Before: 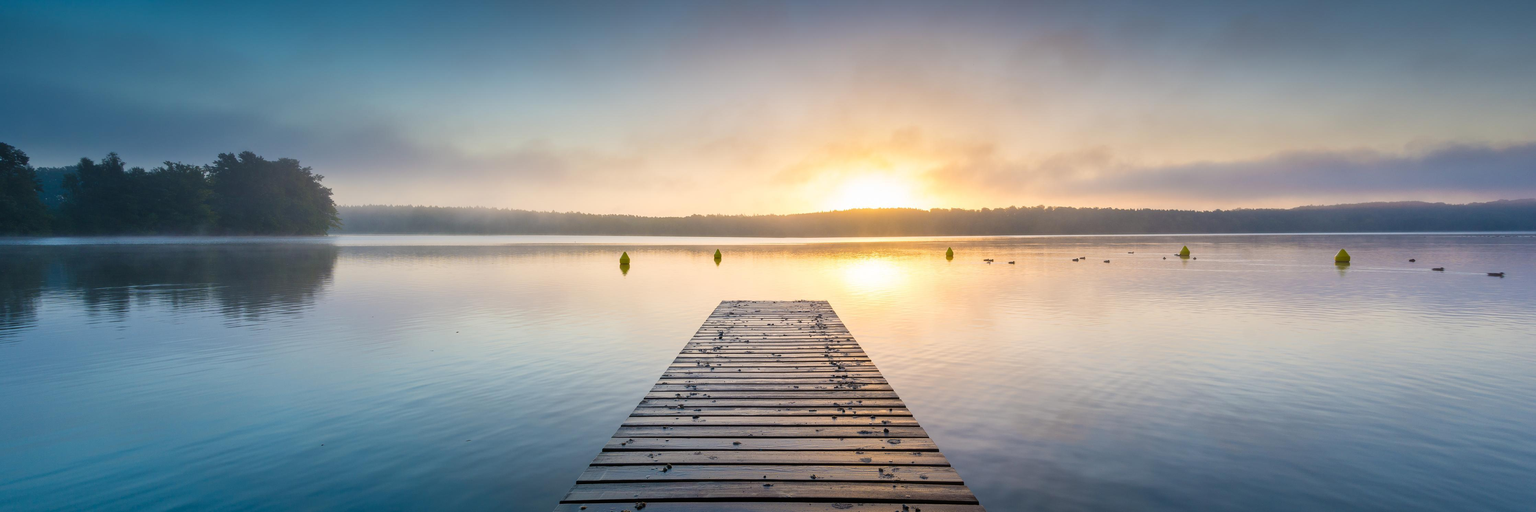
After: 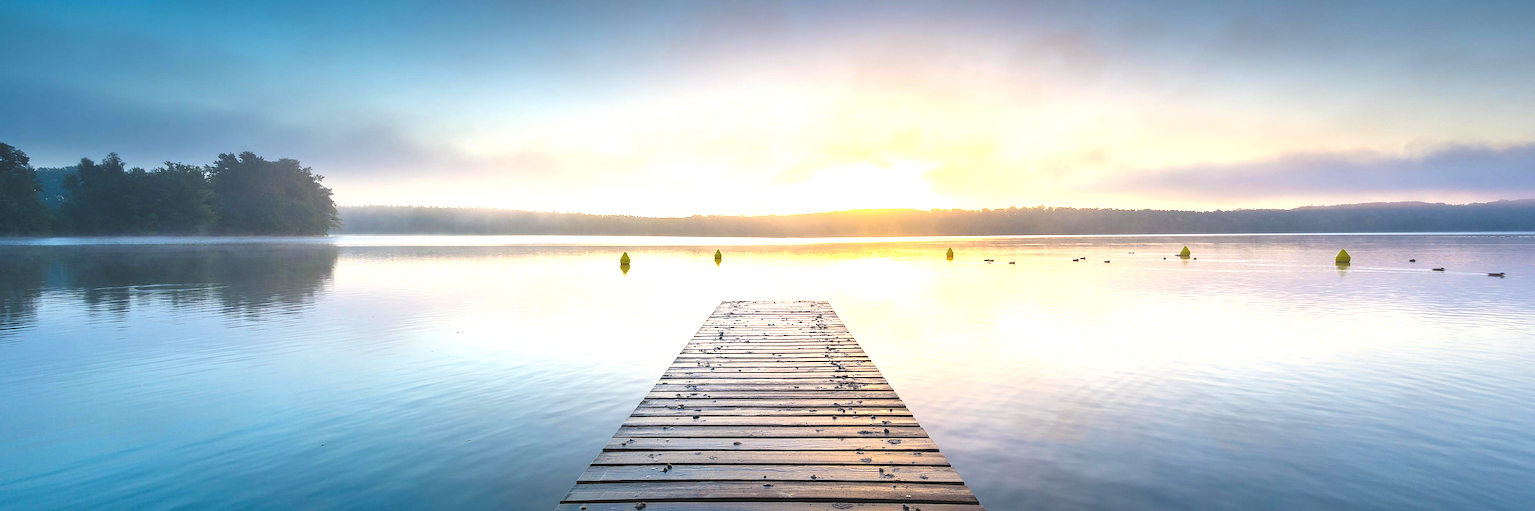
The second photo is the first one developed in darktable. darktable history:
sharpen: on, module defaults
exposure: black level correction -0.005, exposure 1 EV, compensate highlight preservation false
